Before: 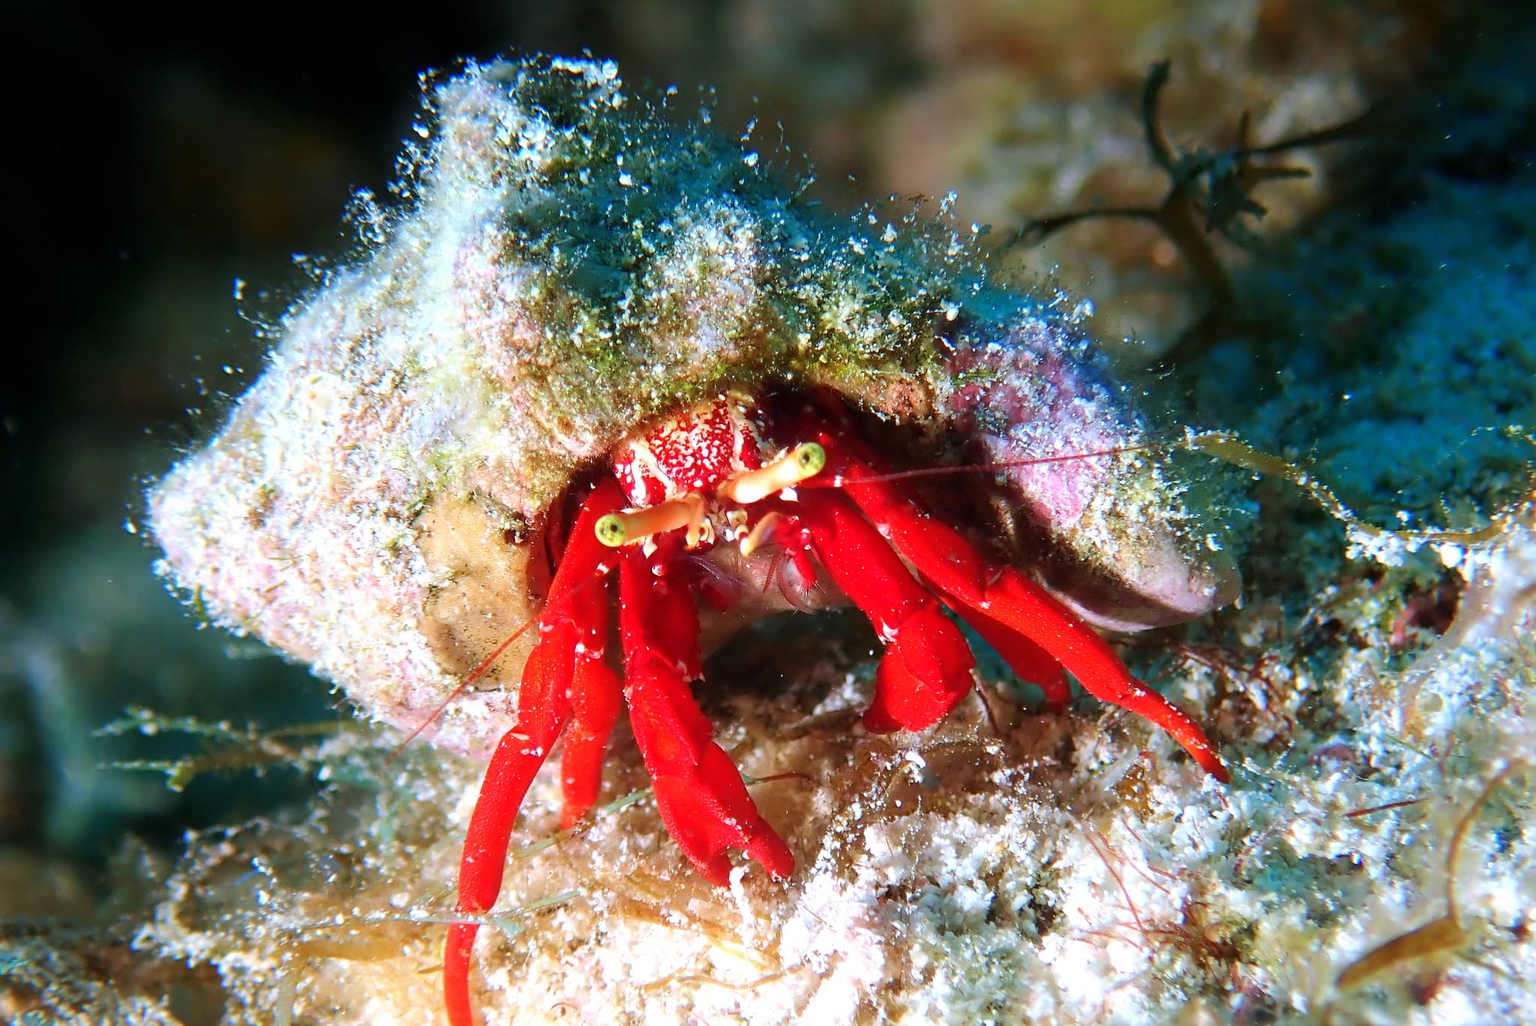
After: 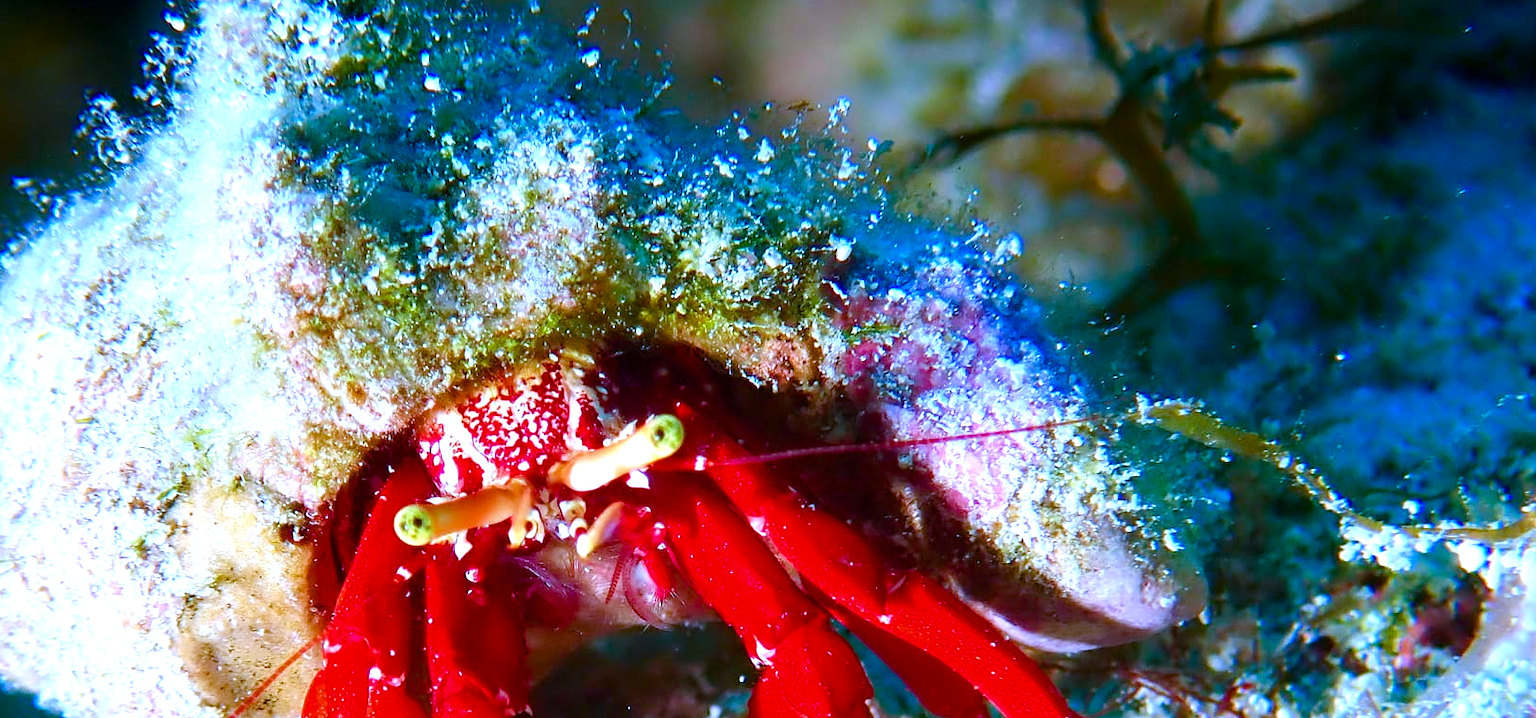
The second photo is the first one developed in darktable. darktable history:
crop: left 18.38%, top 11.092%, right 2.134%, bottom 33.217%
color balance rgb: linear chroma grading › shadows -2.2%, linear chroma grading › highlights -15%, linear chroma grading › global chroma -10%, linear chroma grading › mid-tones -10%, perceptual saturation grading › global saturation 45%, perceptual saturation grading › highlights -50%, perceptual saturation grading › shadows 30%, perceptual brilliance grading › global brilliance 18%, global vibrance 45%
white balance: red 0.871, blue 1.249
exposure: exposure -0.157 EV, compensate highlight preservation false
